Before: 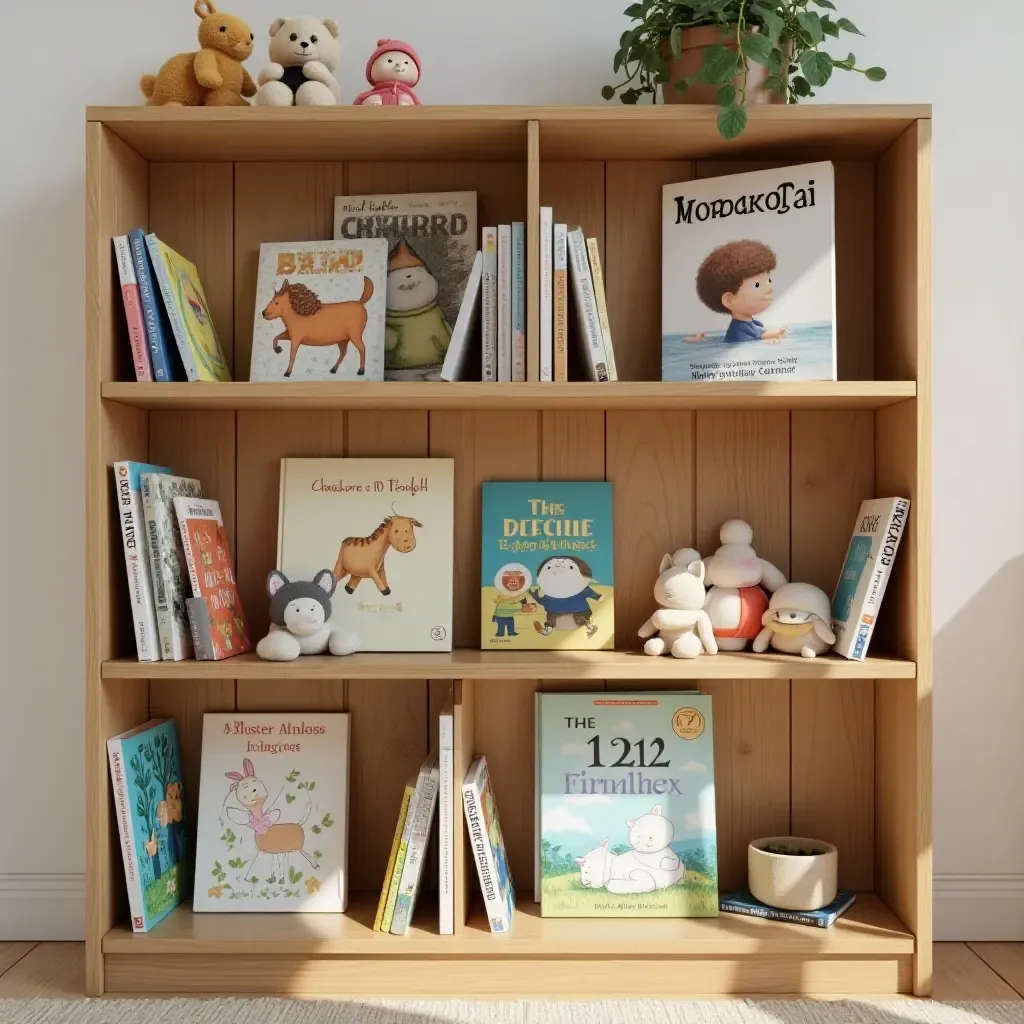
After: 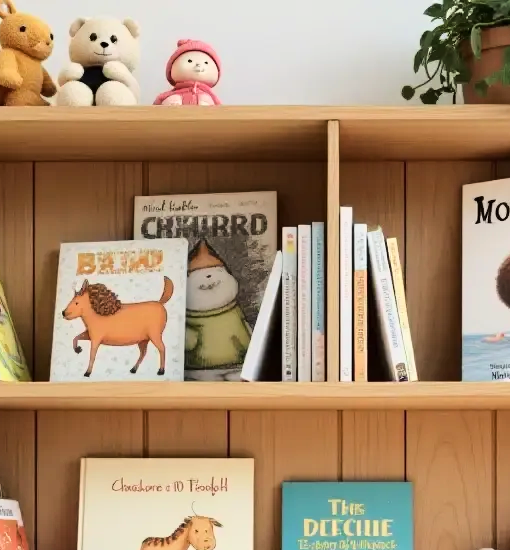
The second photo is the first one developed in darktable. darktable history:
base curve: curves: ch0 [(0, 0) (0.028, 0.03) (0.121, 0.232) (0.46, 0.748) (0.859, 0.968) (1, 1)], preserve colors average RGB
crop: left 19.605%, right 30.571%, bottom 46.279%
